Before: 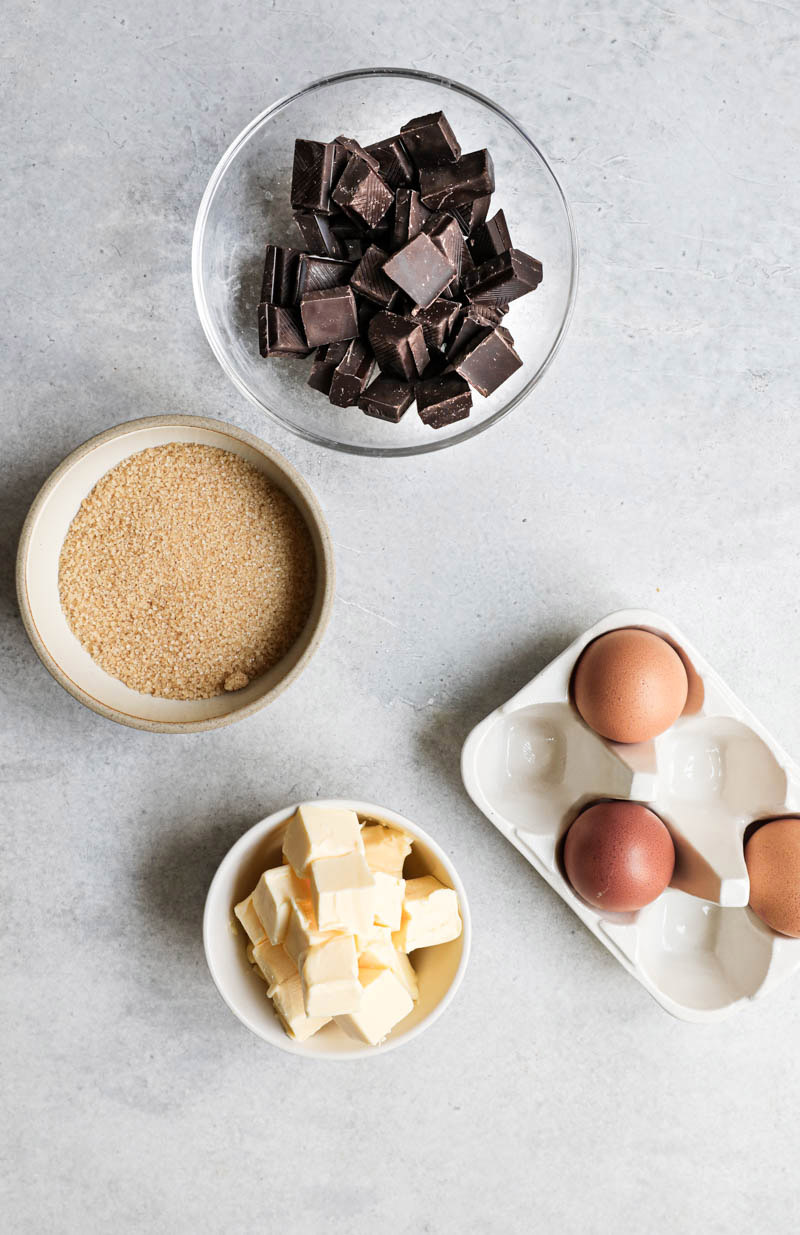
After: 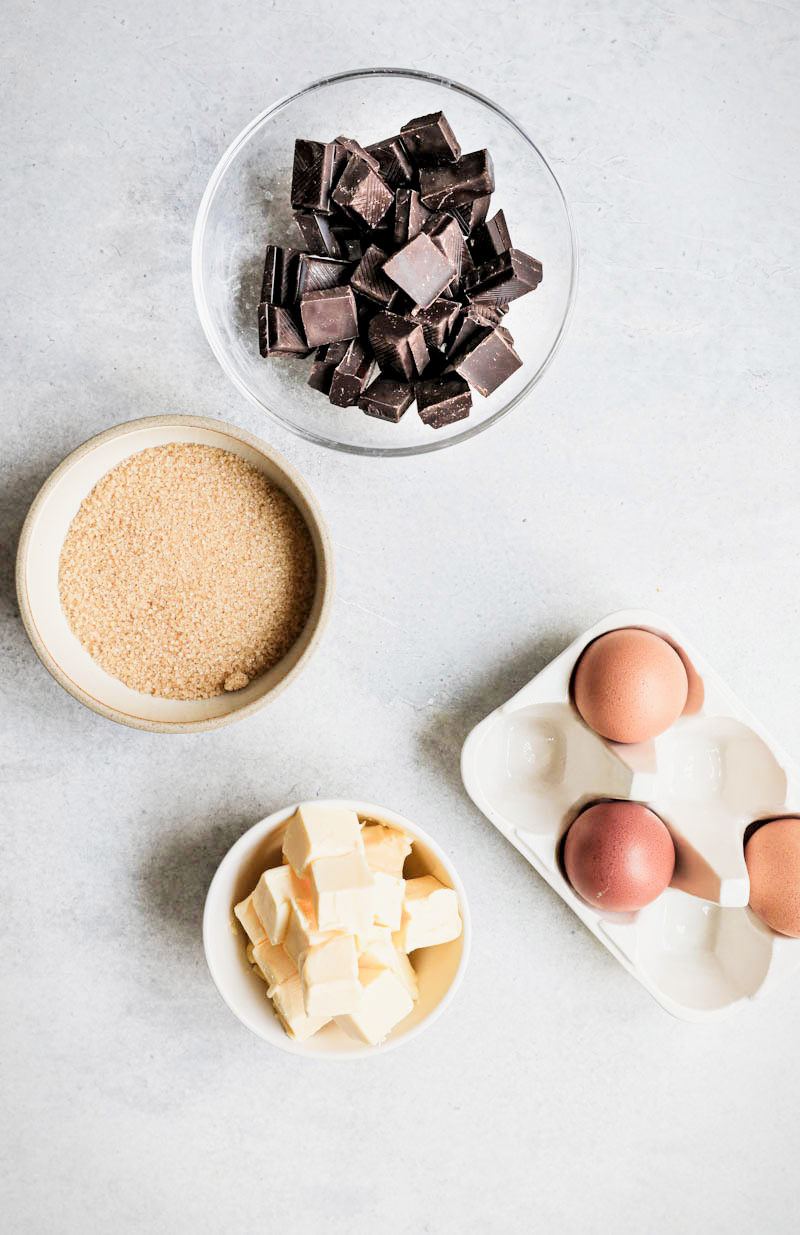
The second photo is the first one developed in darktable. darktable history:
filmic rgb: black relative exposure -7.65 EV, white relative exposure 4.56 EV, threshold 2.96 EV, hardness 3.61, enable highlight reconstruction true
exposure: black level correction 0, exposure 1.125 EV, compensate exposure bias true, compensate highlight preservation false
vignetting: fall-off start 100.47%, fall-off radius 65.31%, brightness -0.243, saturation 0.145, automatic ratio true
local contrast: highlights 103%, shadows 101%, detail 119%, midtone range 0.2
